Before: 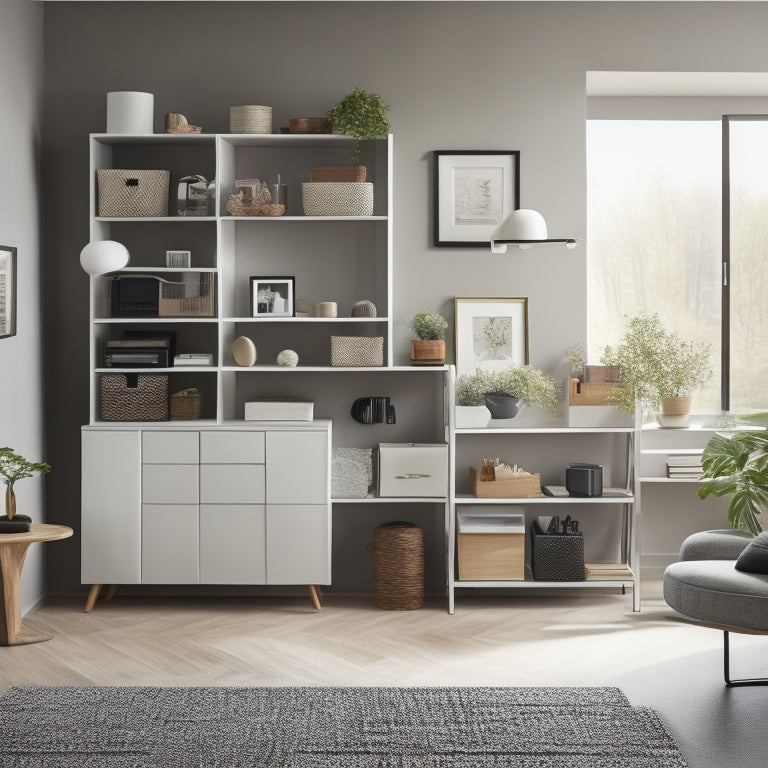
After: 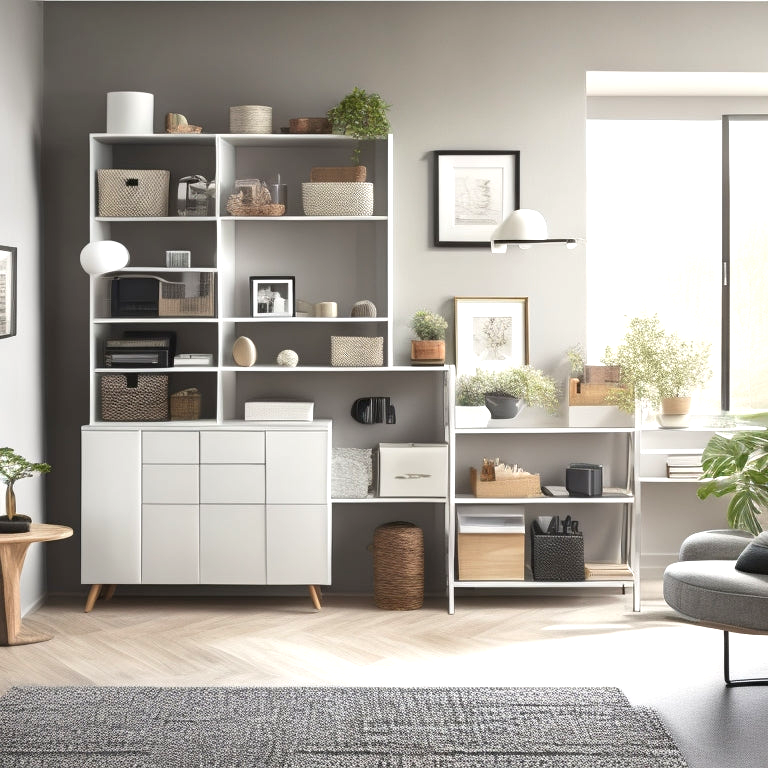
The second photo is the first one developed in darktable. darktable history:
exposure: black level correction 0.001, exposure 0.675 EV, compensate highlight preservation false
